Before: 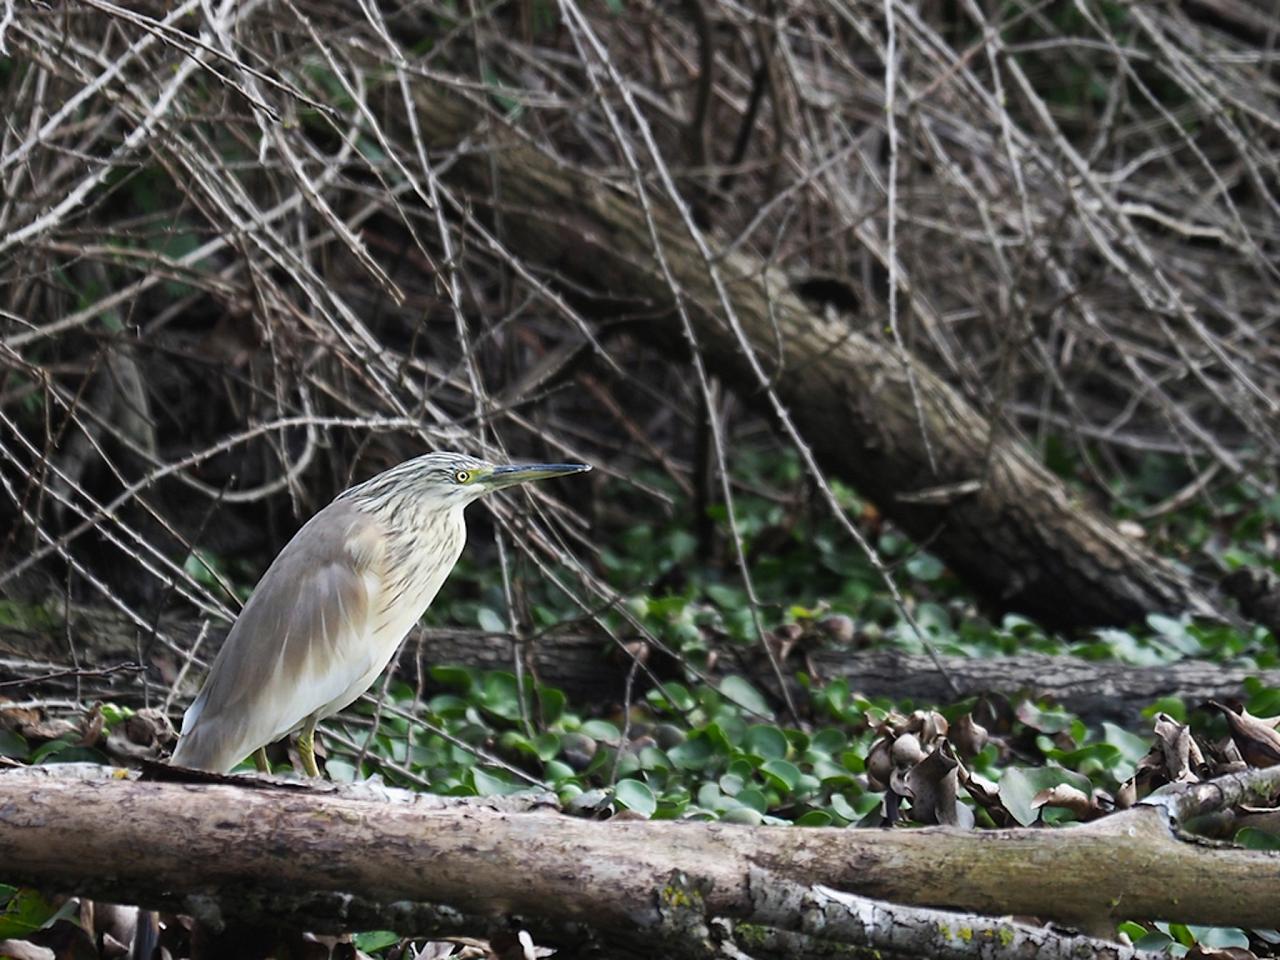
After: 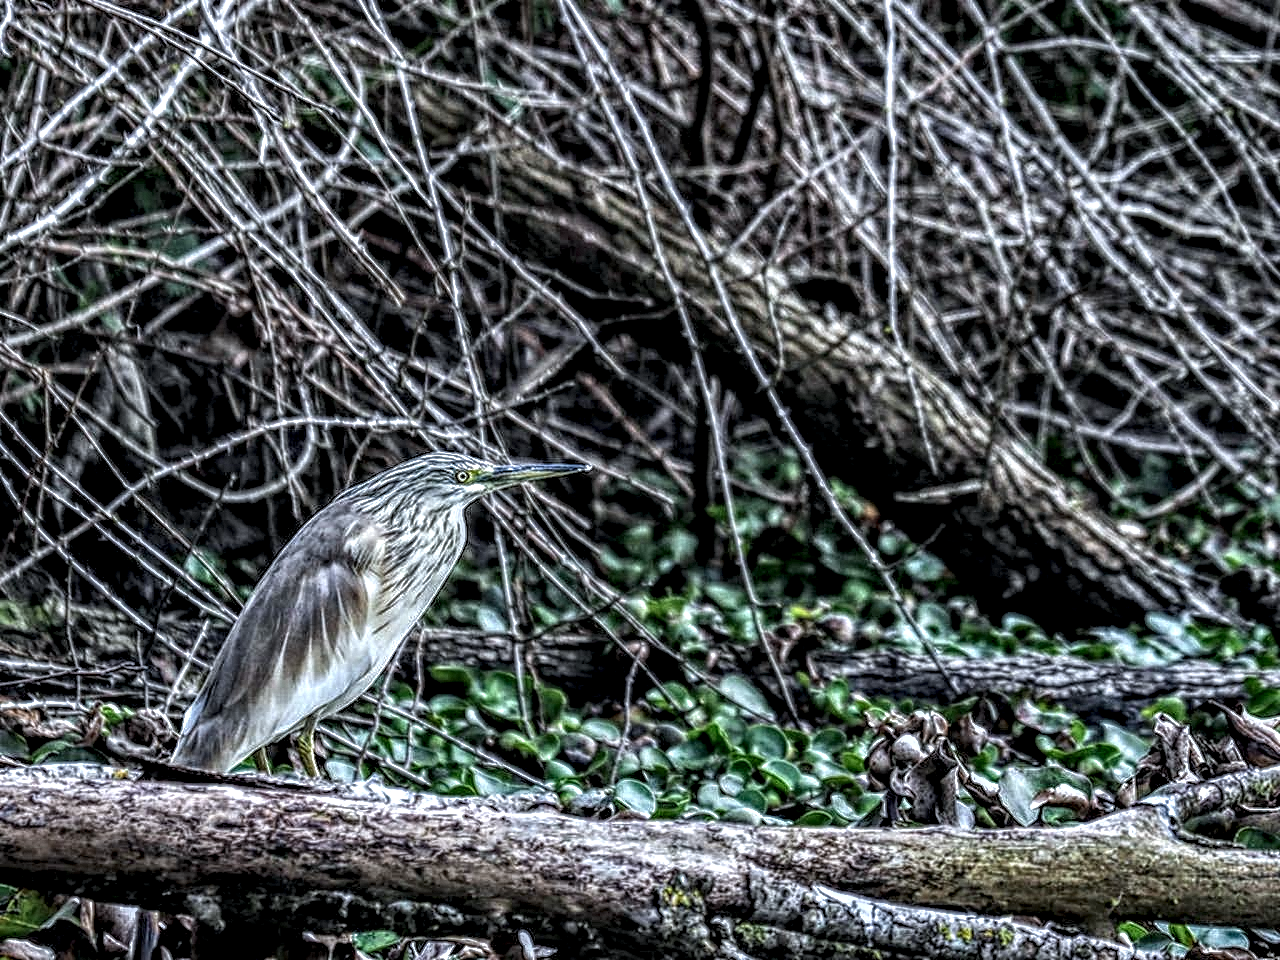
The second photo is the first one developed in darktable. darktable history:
contrast equalizer: octaves 7, y [[0.5, 0.542, 0.583, 0.625, 0.667, 0.708], [0.5 ×6], [0.5 ×6], [0 ×6], [0 ×6]]
color calibration: x 0.367, y 0.376, temperature 4372.25 K
local contrast: highlights 0%, shadows 0%, detail 300%, midtone range 0.3
